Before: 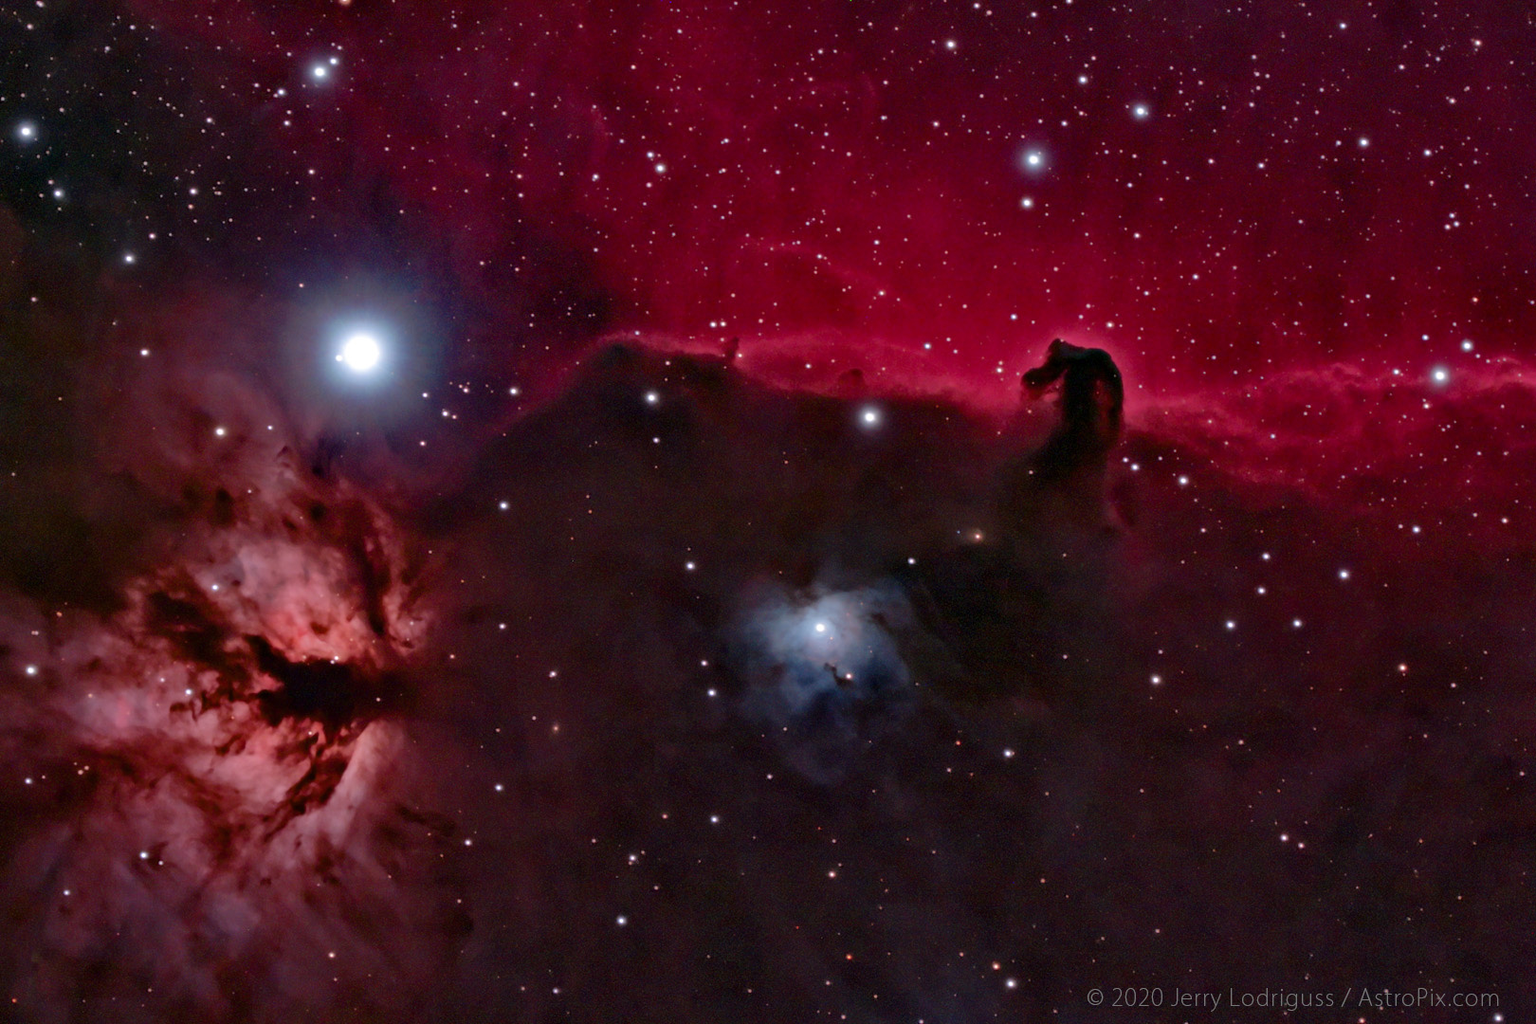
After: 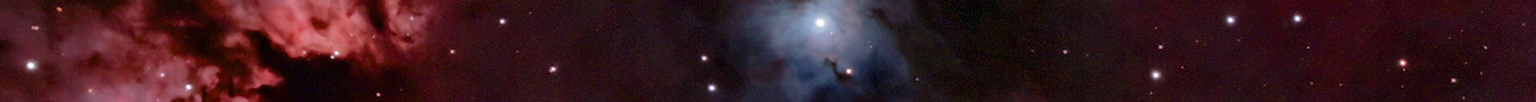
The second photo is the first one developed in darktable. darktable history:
crop and rotate: top 59.084%, bottom 30.916%
tone equalizer: on, module defaults
